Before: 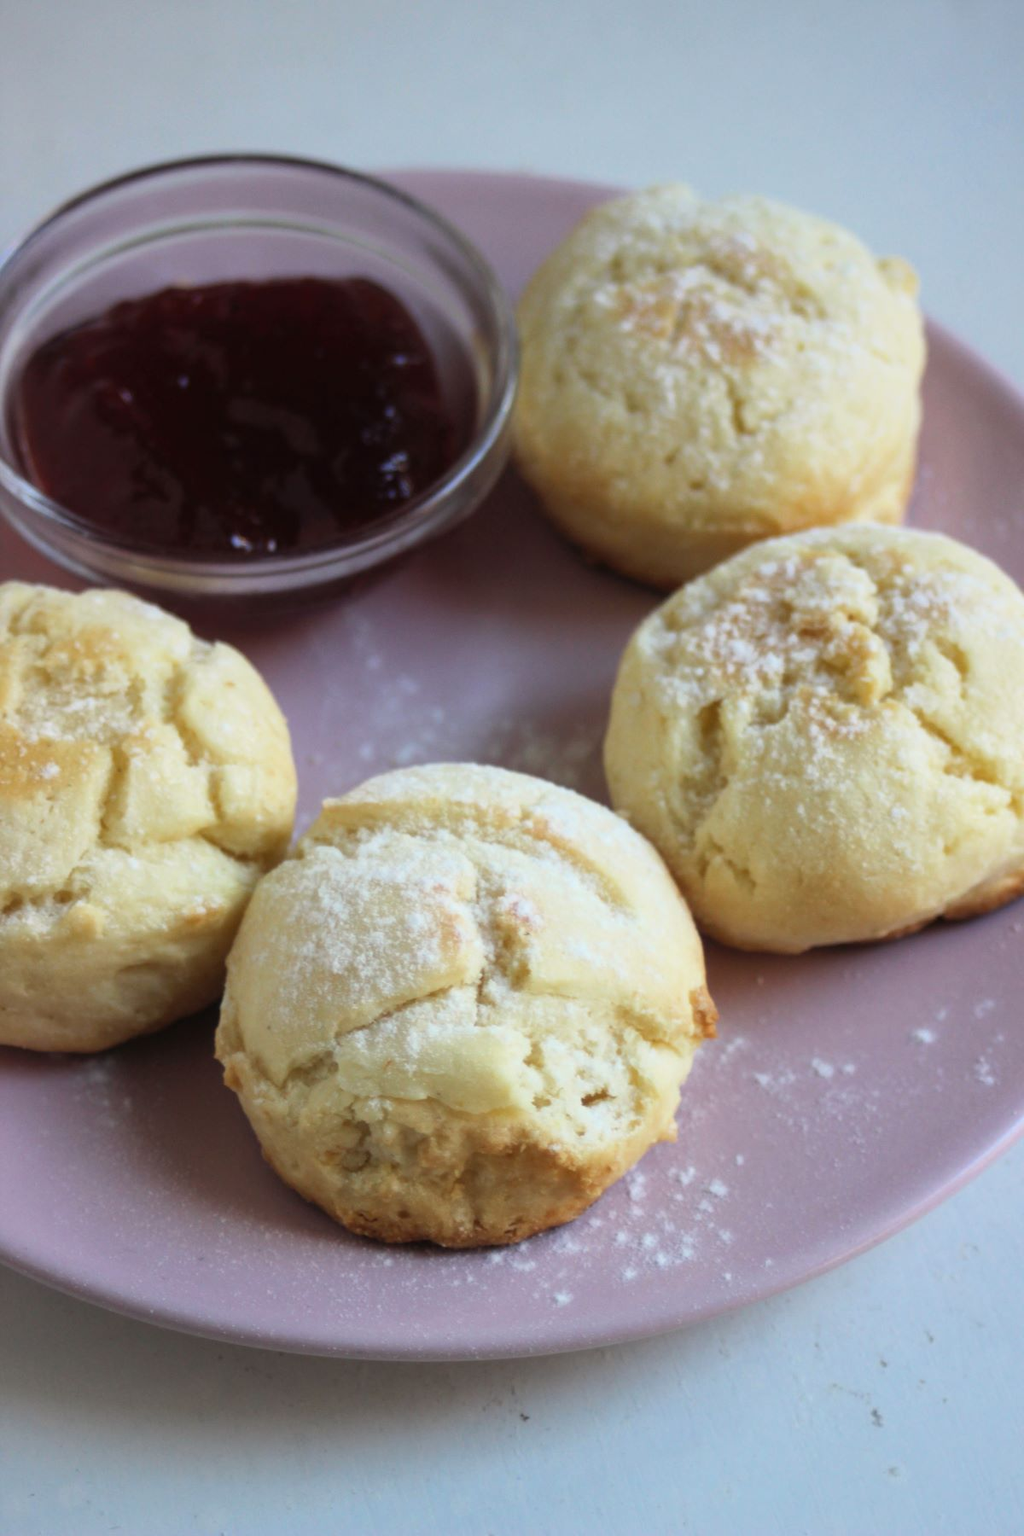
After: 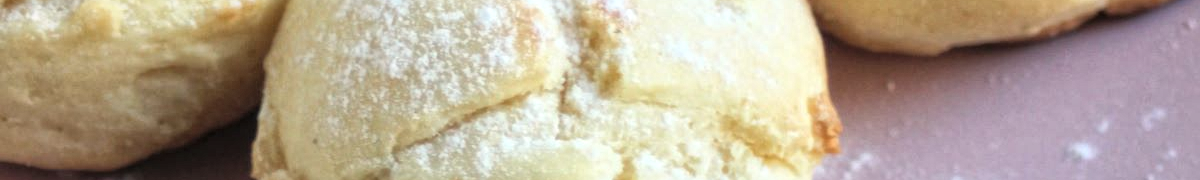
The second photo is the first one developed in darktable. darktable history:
global tonemap: drago (1, 100), detail 1
crop and rotate: top 59.084%, bottom 30.916%
